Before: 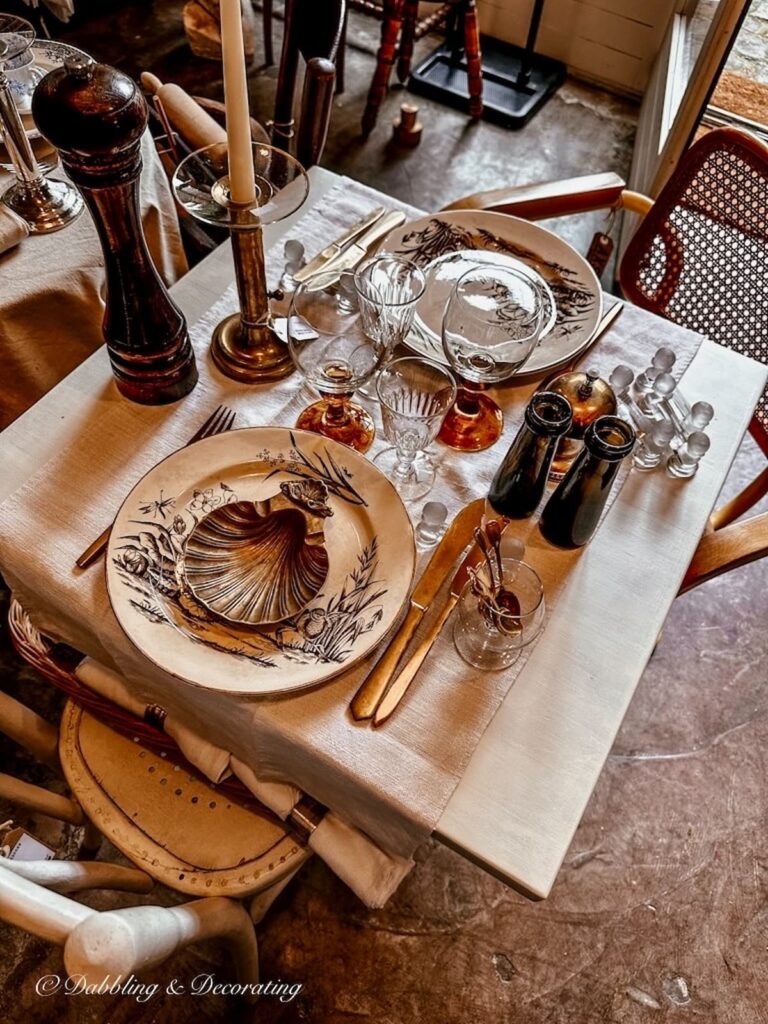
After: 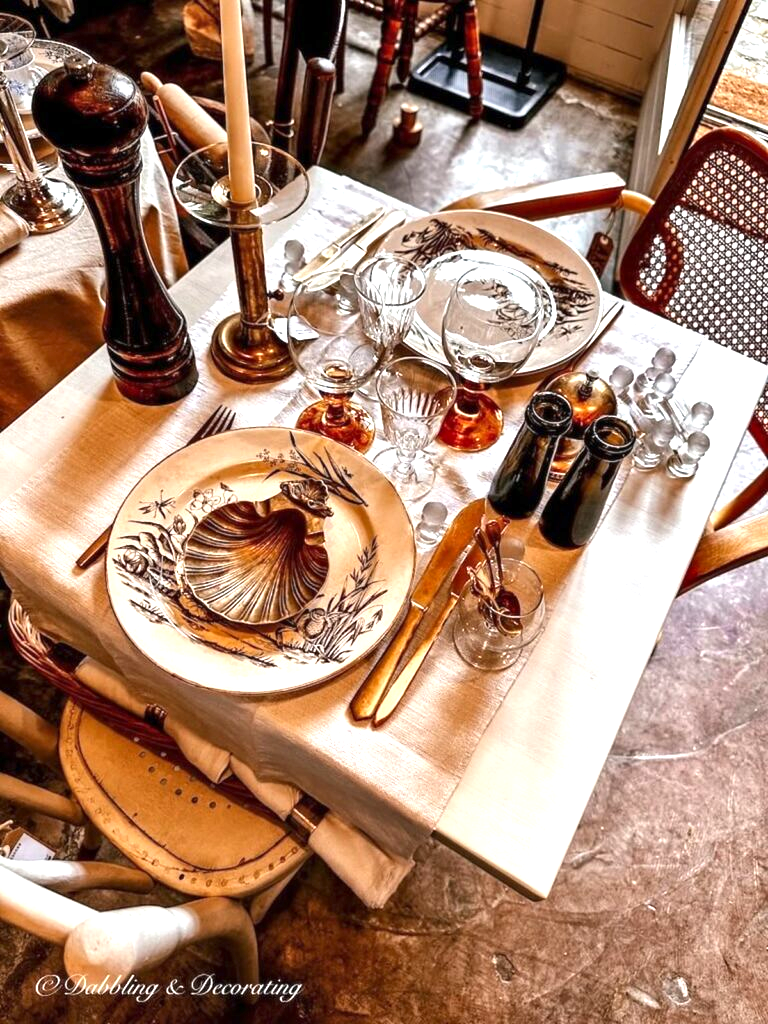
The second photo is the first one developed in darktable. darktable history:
shadows and highlights: shadows 32.07, highlights -32.58, soften with gaussian
exposure: exposure 0.996 EV, compensate exposure bias true, compensate highlight preservation false
